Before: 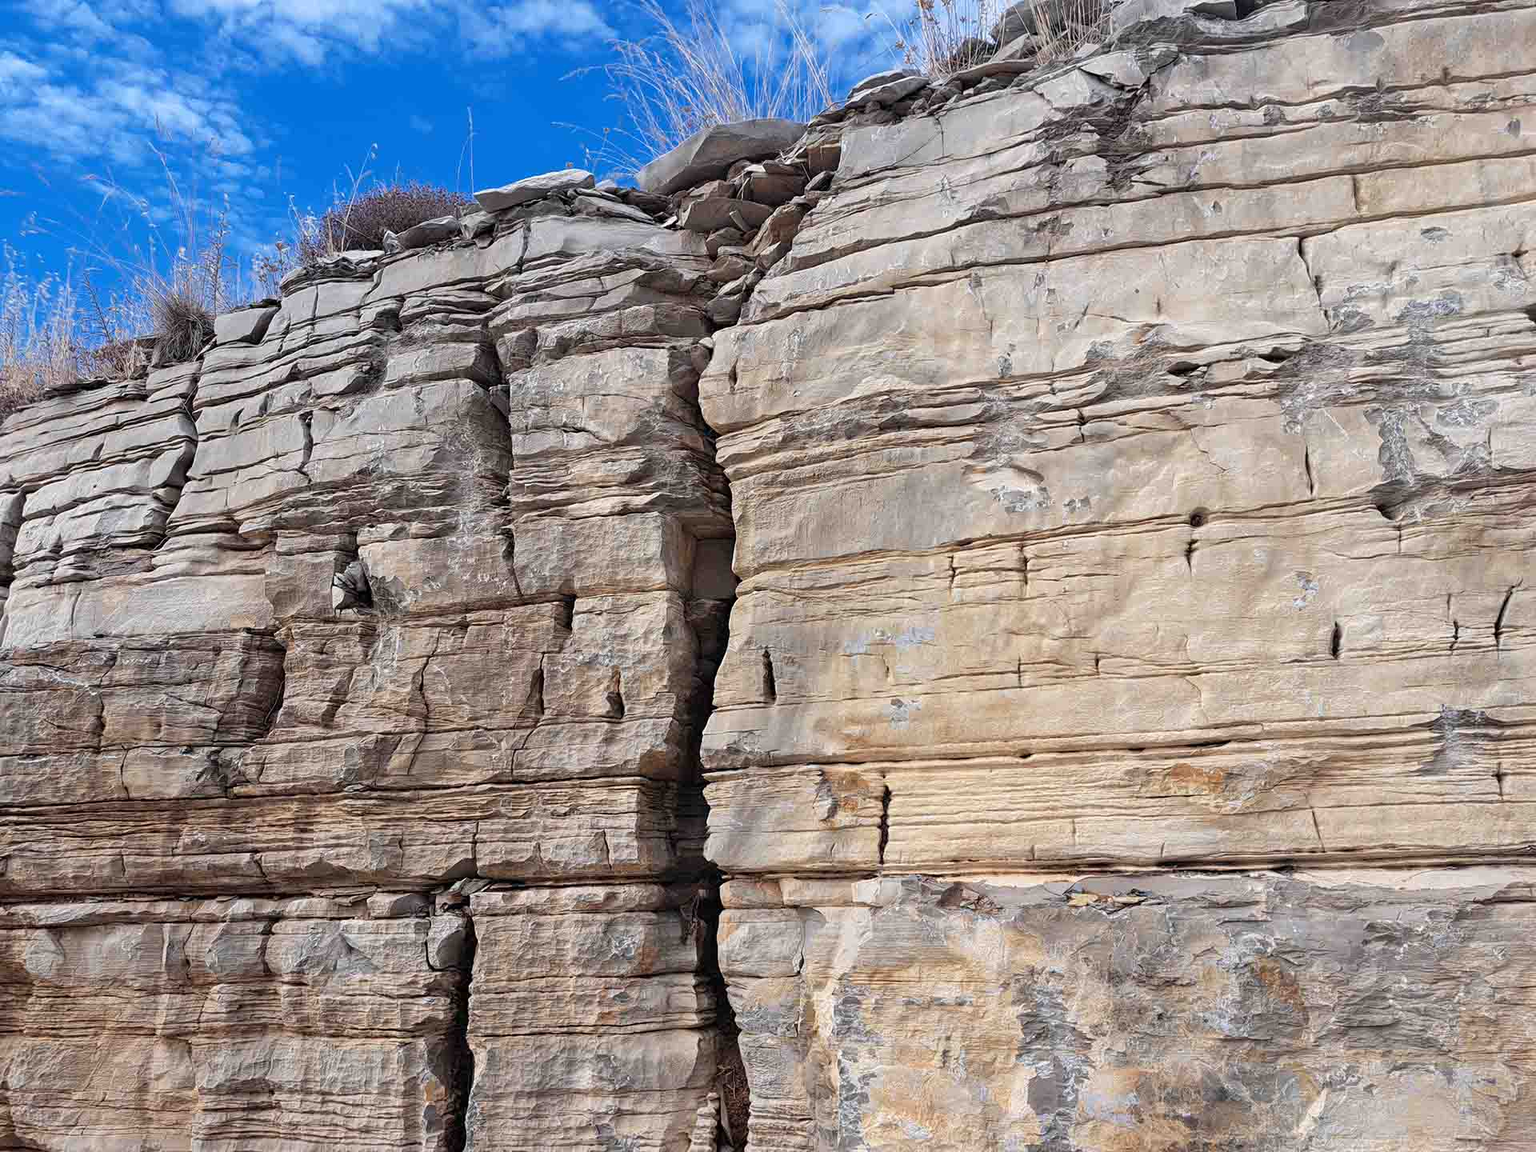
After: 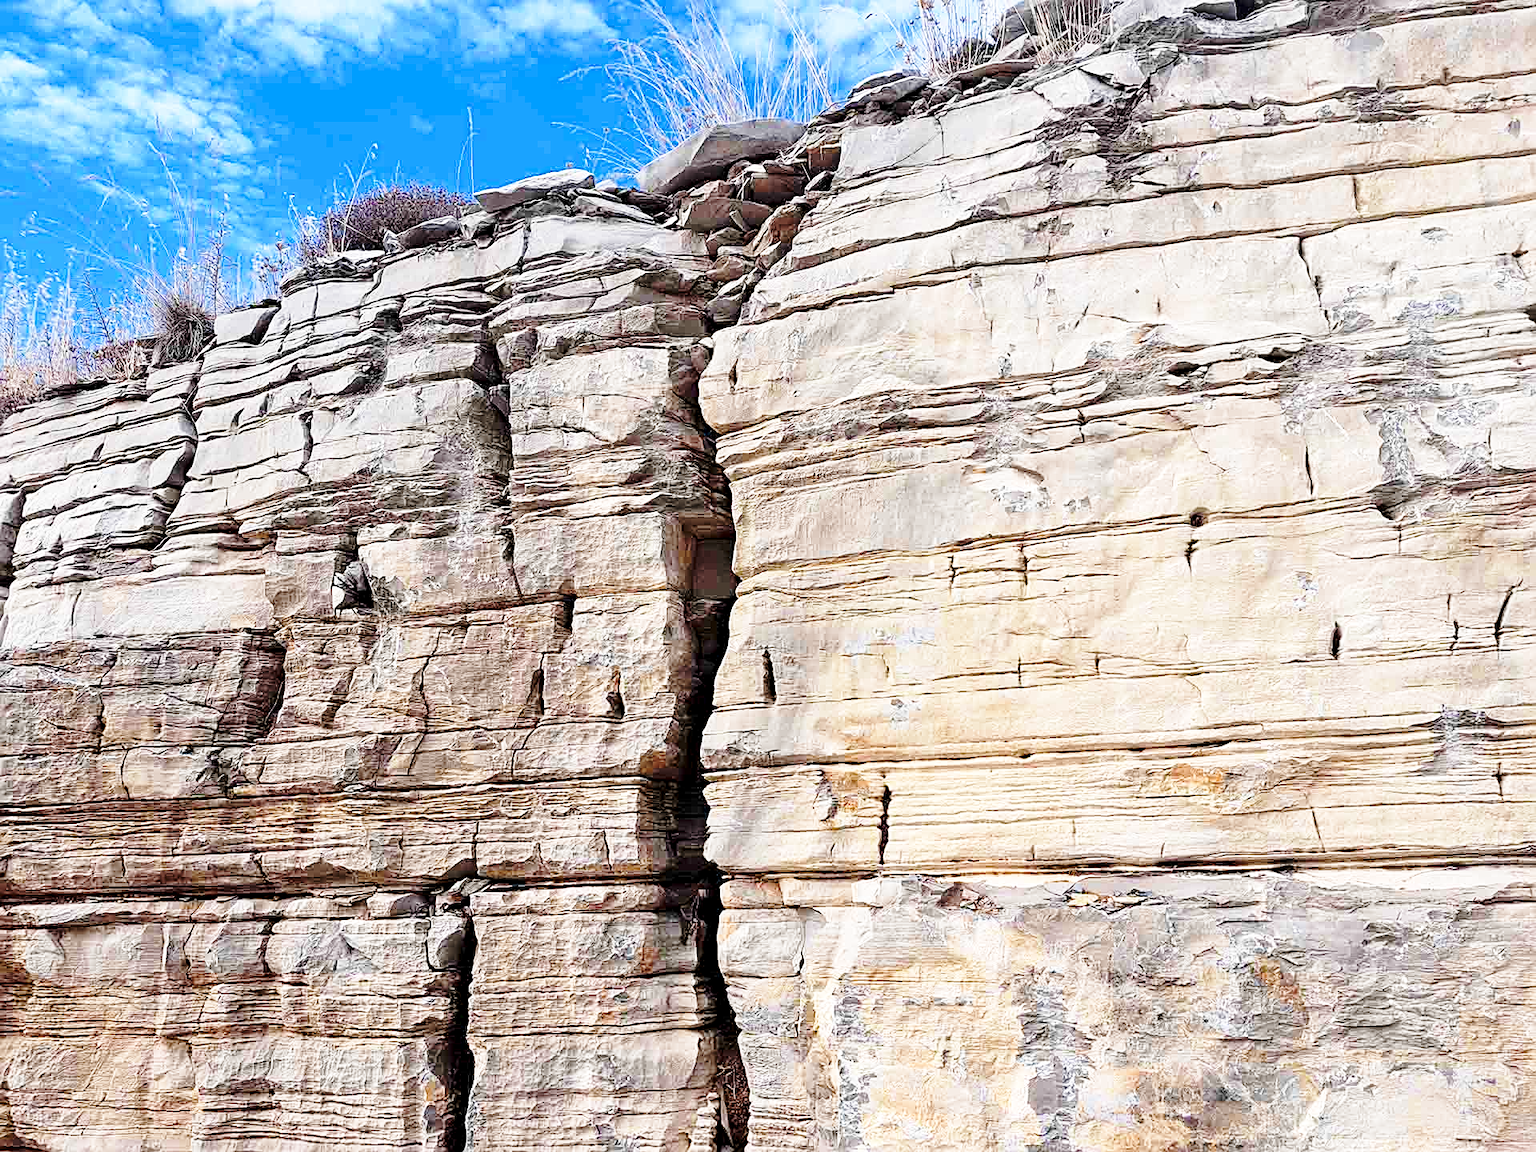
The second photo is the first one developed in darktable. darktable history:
base curve: curves: ch0 [(0, 0) (0.036, 0.037) (0.121, 0.228) (0.46, 0.76) (0.859, 0.983) (1, 1)], preserve colors none
exposure: black level correction 0.007, exposure 0.159 EV, compensate highlight preservation false
sharpen: on, module defaults
